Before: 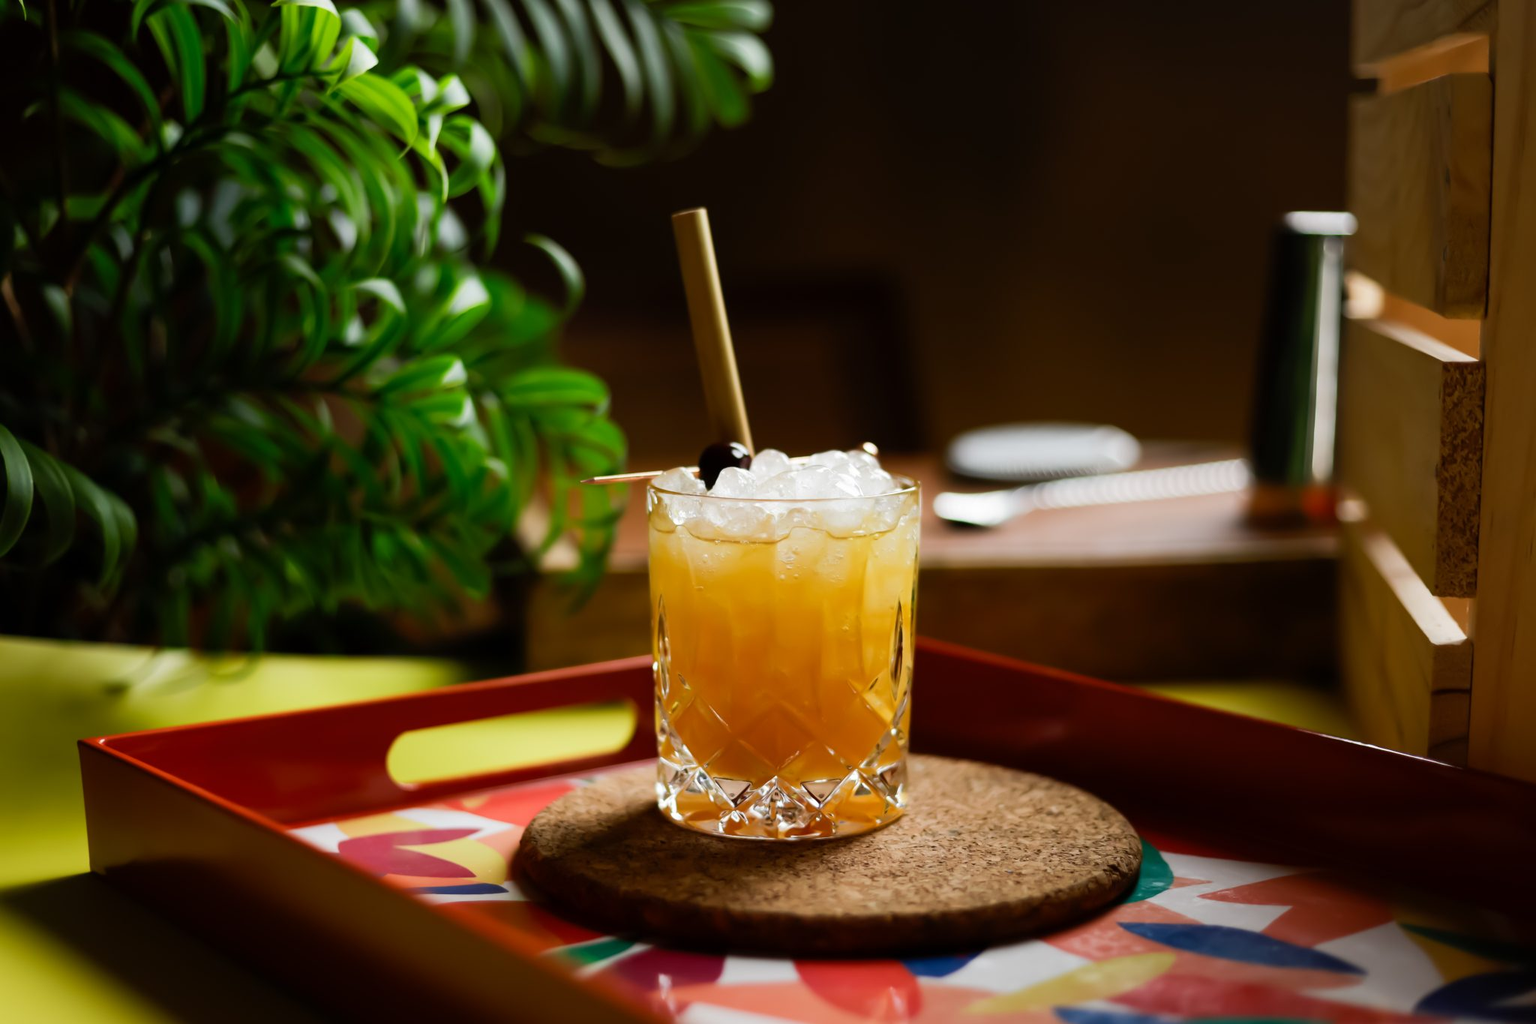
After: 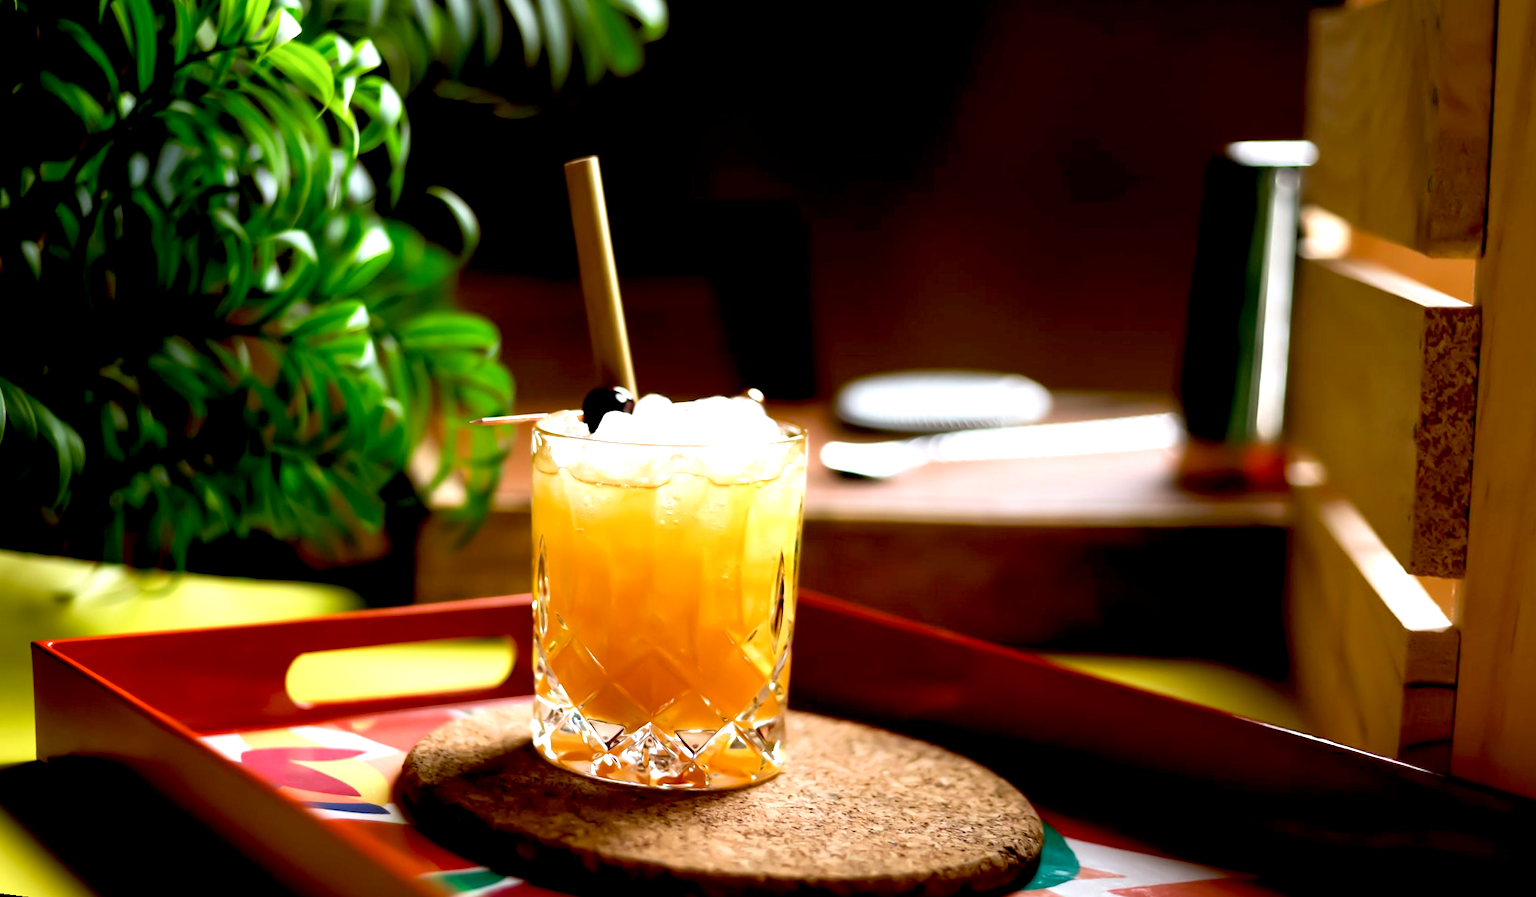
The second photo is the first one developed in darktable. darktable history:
exposure: black level correction 0.008, exposure 0.979 EV, compensate highlight preservation false
tone equalizer: -7 EV 0.18 EV, -6 EV 0.12 EV, -5 EV 0.08 EV, -4 EV 0.04 EV, -2 EV -0.02 EV, -1 EV -0.04 EV, +0 EV -0.06 EV, luminance estimator HSV value / RGB max
color correction: highlights a* -0.137, highlights b* -5.91, shadows a* -0.137, shadows b* -0.137
rotate and perspective: rotation 1.69°, lens shift (vertical) -0.023, lens shift (horizontal) -0.291, crop left 0.025, crop right 0.988, crop top 0.092, crop bottom 0.842
